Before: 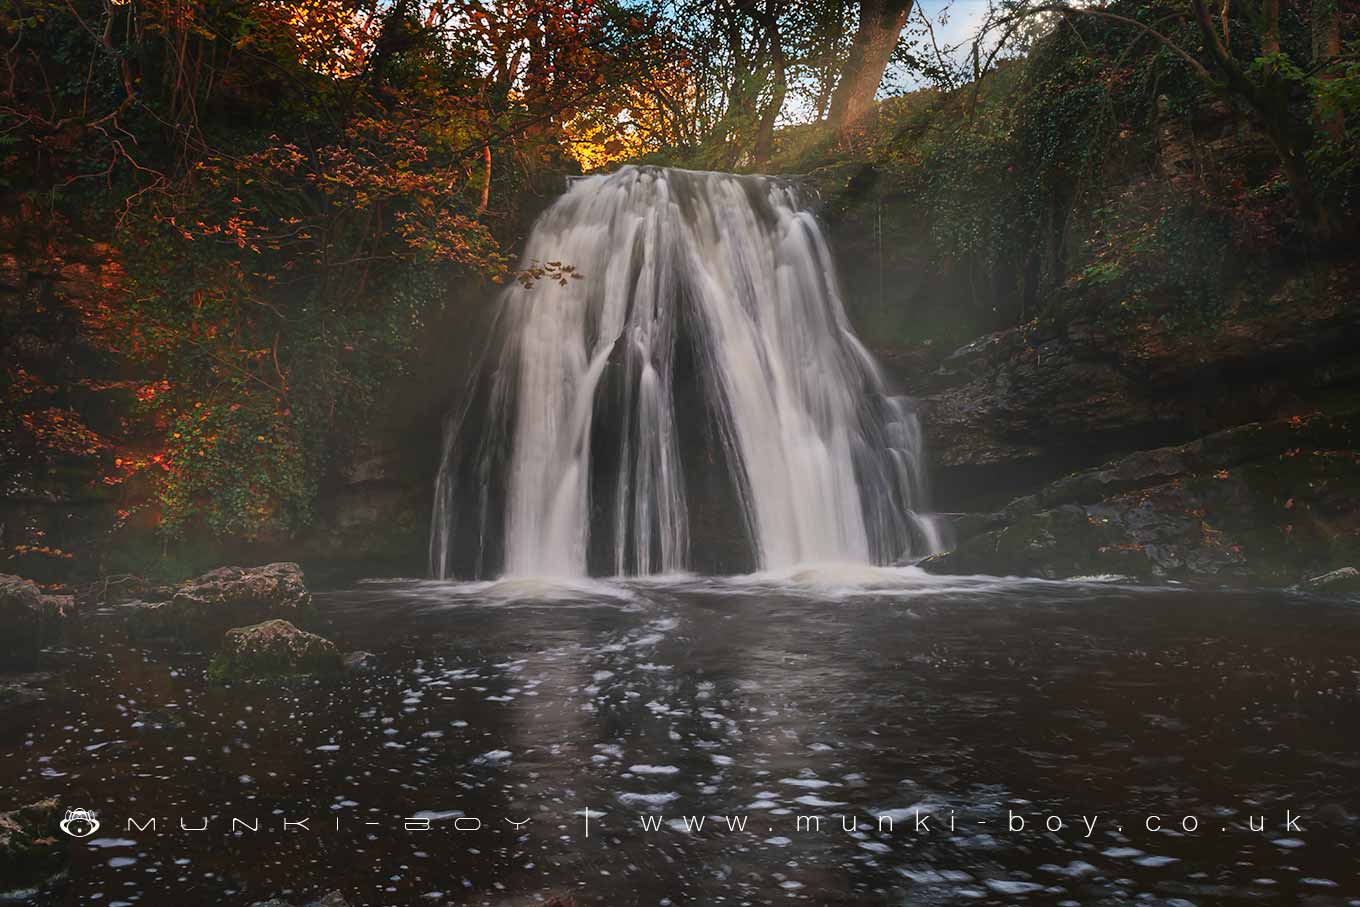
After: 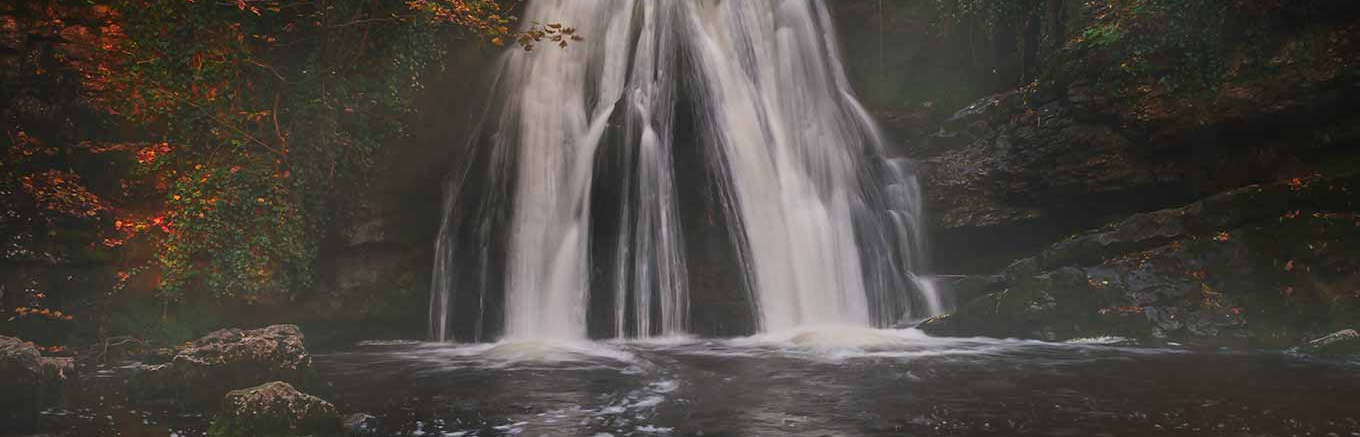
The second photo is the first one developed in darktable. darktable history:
crop and rotate: top 26.283%, bottom 25.514%
